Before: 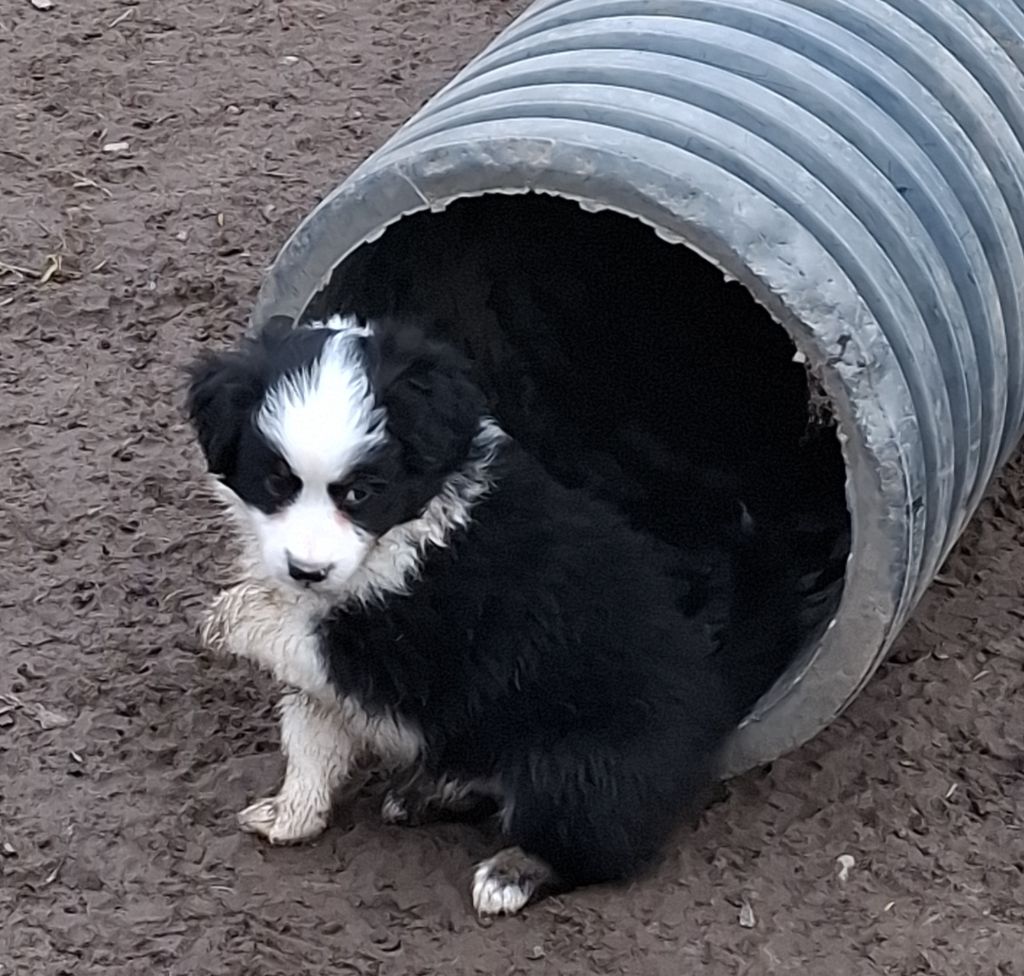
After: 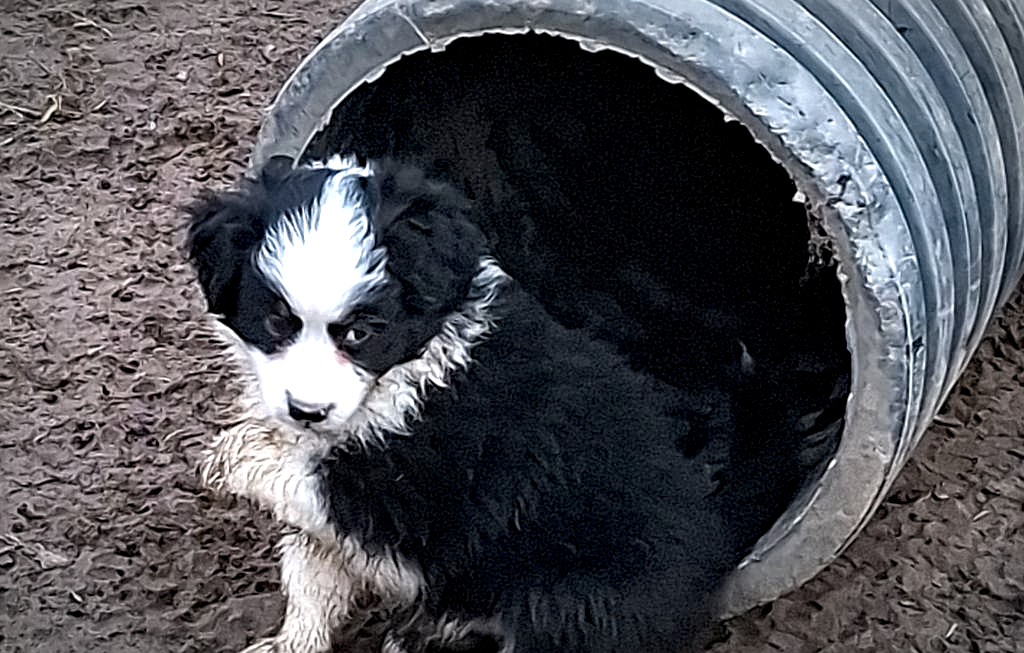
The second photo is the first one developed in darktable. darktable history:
local contrast: highlights 60%, shadows 61%, detail 160%
crop: top 16.396%, bottom 16.684%
exposure: exposure 0.496 EV, compensate highlight preservation false
color balance rgb: shadows lift › chroma 0.944%, shadows lift › hue 112.84°, perceptual saturation grading › global saturation 29.571%
haze removal: compatibility mode true, adaptive false
vignetting: automatic ratio true, unbound false
contrast equalizer: octaves 7, y [[0.5 ×6], [0.5 ×6], [0.5 ×6], [0 ×6], [0, 0, 0, 0.581, 0.011, 0]]
sharpen: amount 0.495
